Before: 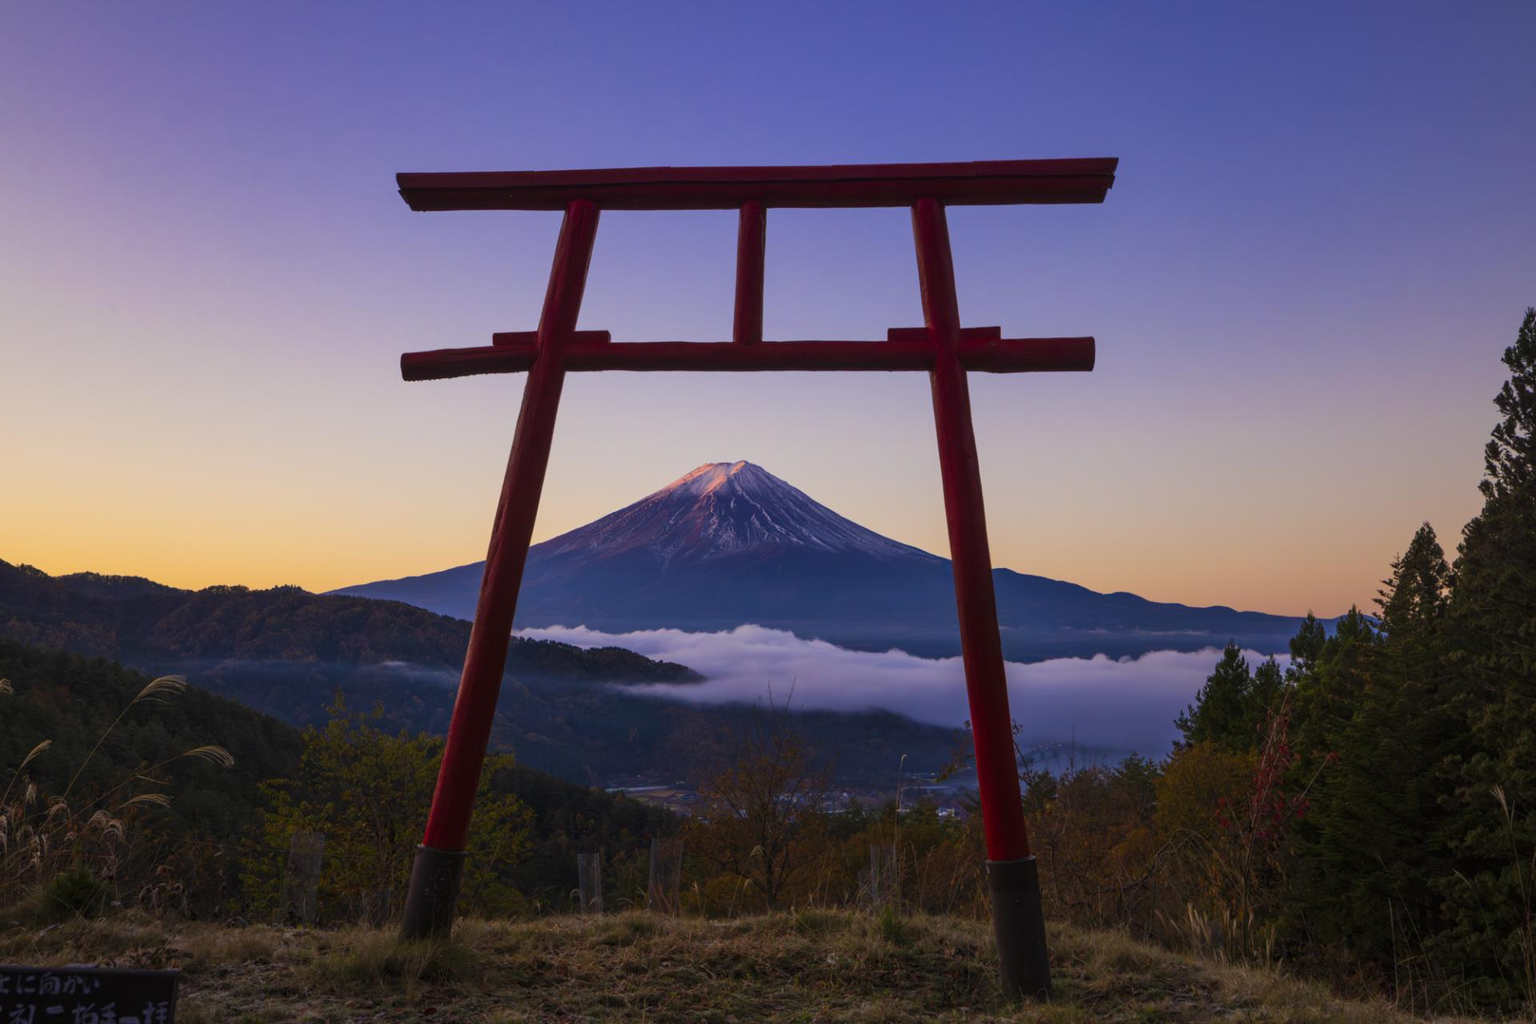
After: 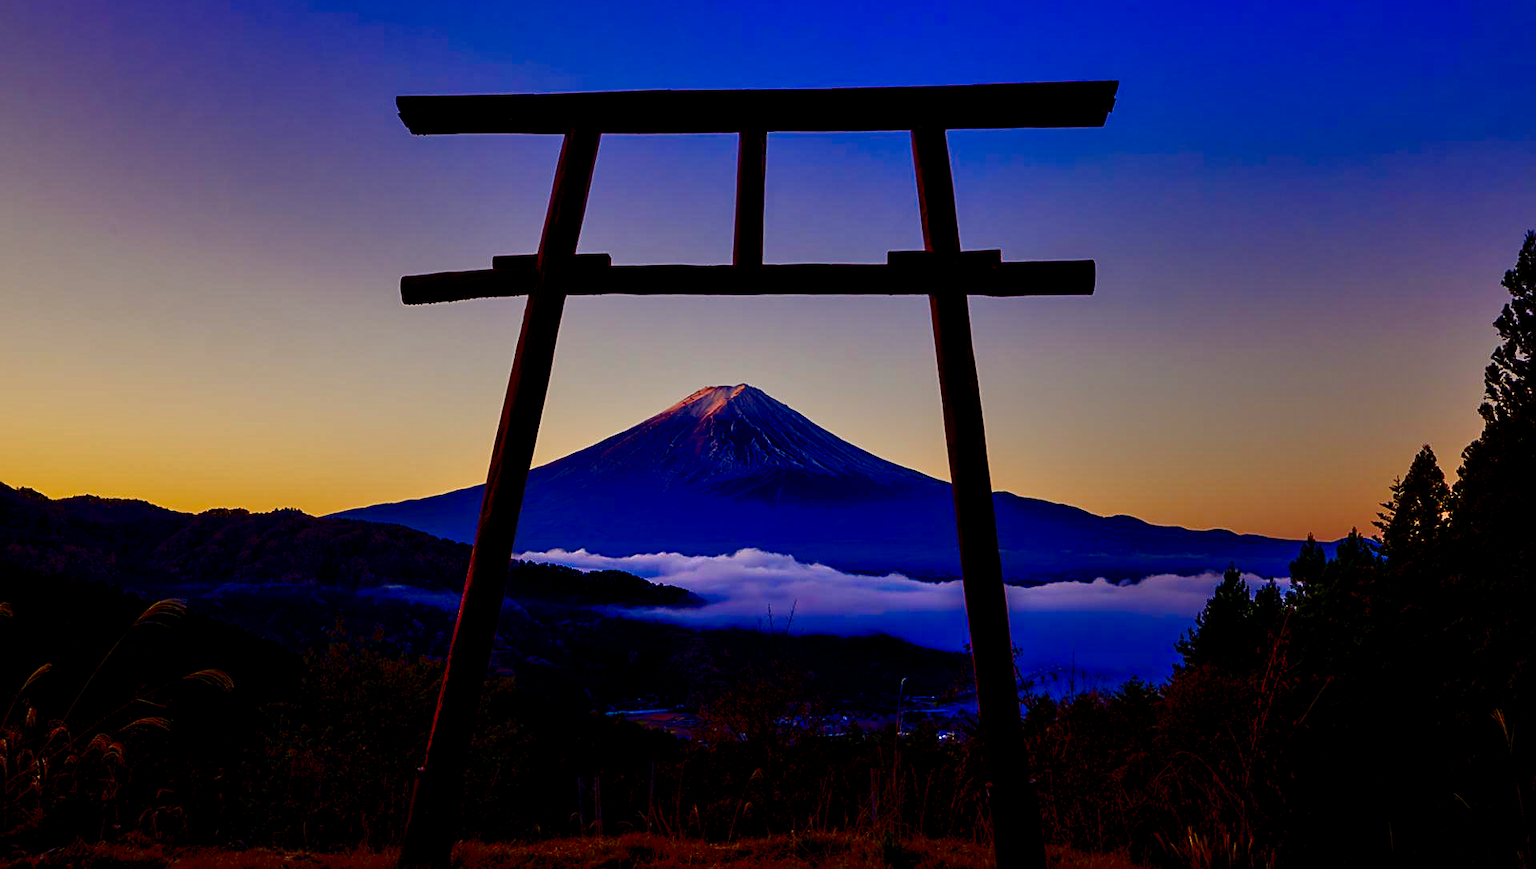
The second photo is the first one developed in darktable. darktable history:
color balance rgb: power › chroma 0.485%, power › hue 262.63°, highlights gain › luminance 6.435%, highlights gain › chroma 2.621%, highlights gain › hue 93.15°, global offset › luminance -1.446%, perceptual saturation grading › global saturation 20%, perceptual saturation grading › highlights -25.057%, perceptual saturation grading › shadows 49.378%, global vibrance 14.233%
crop: top 7.561%, bottom 7.487%
contrast brightness saturation: contrast 0.093, brightness -0.58, saturation 0.17
shadows and highlights: low approximation 0.01, soften with gaussian
sharpen: on, module defaults
